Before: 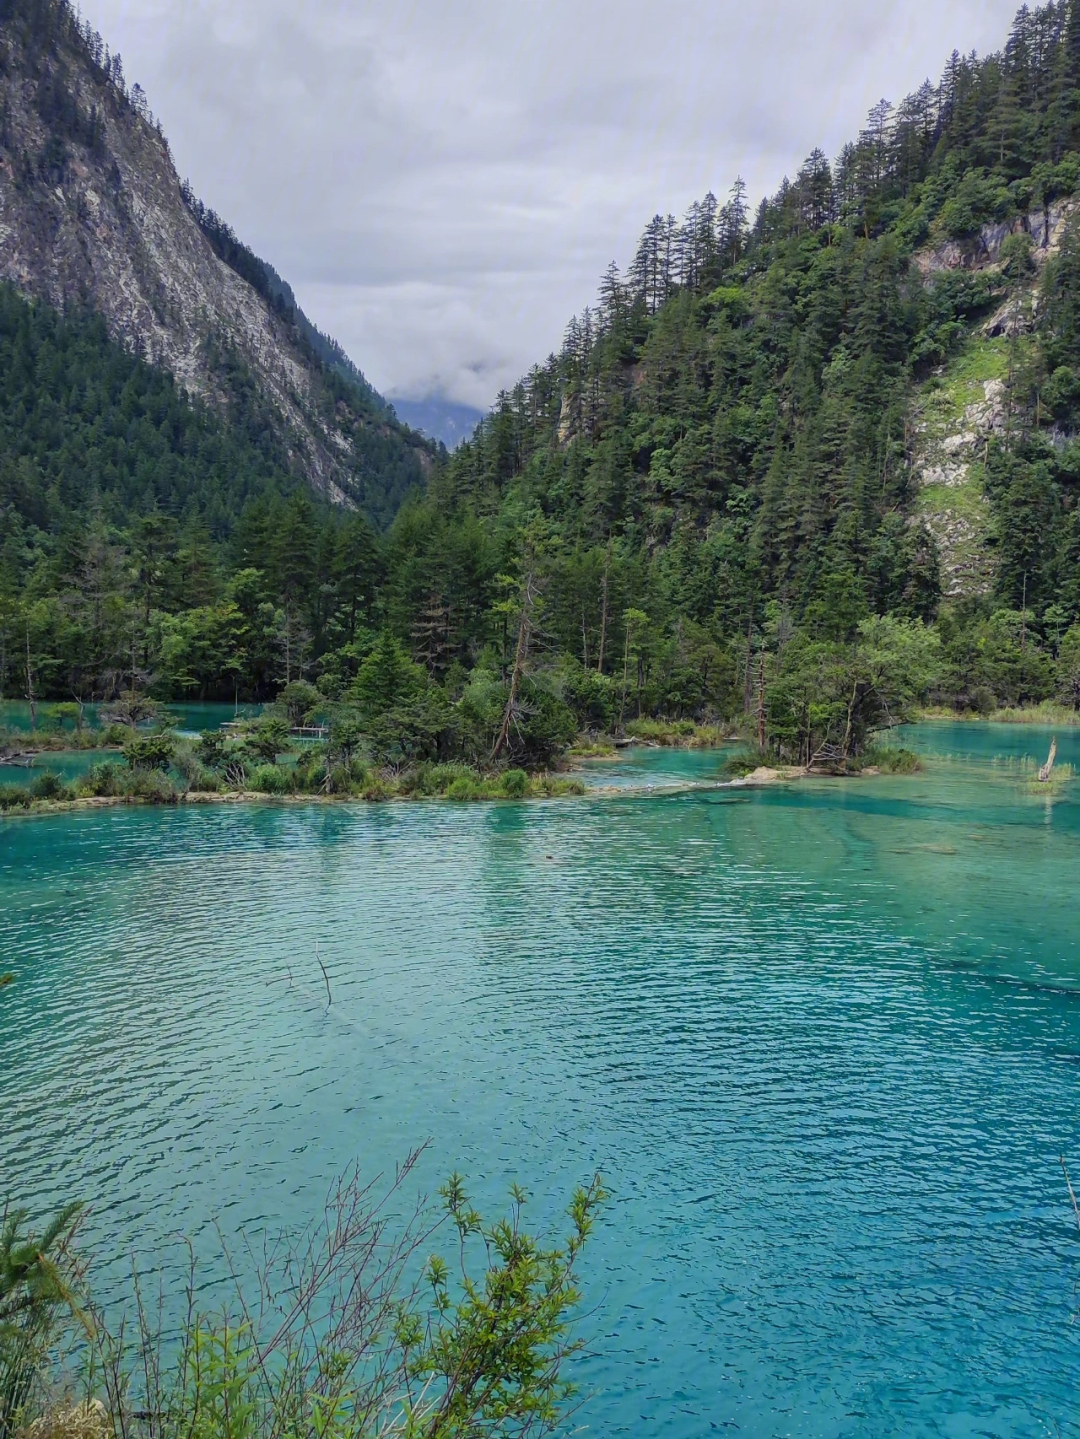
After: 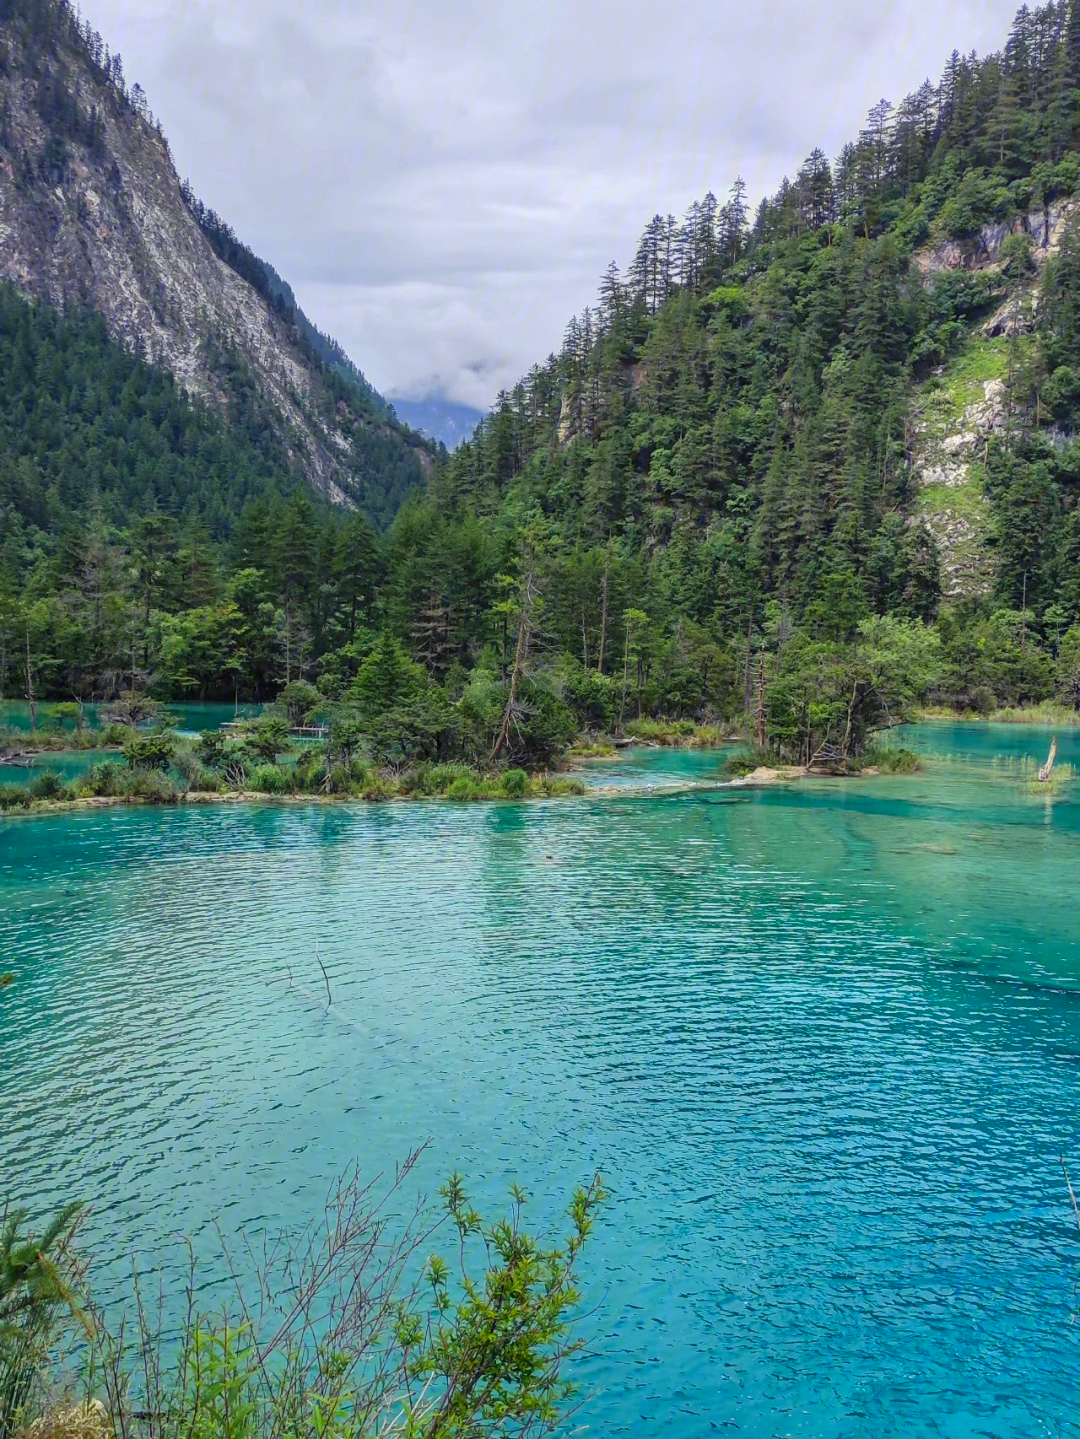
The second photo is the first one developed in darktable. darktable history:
exposure: exposure 0.289 EV, compensate highlight preservation false
local contrast: detail 110%
contrast brightness saturation: contrast 0.039, saturation 0.165
